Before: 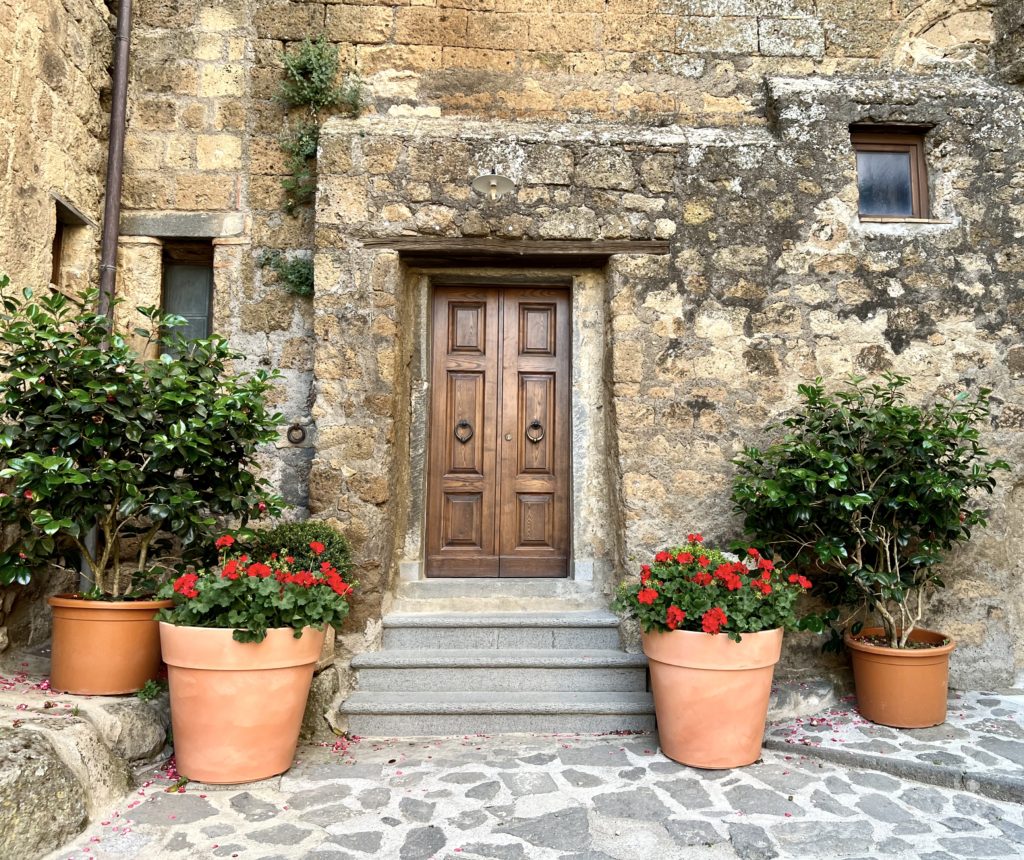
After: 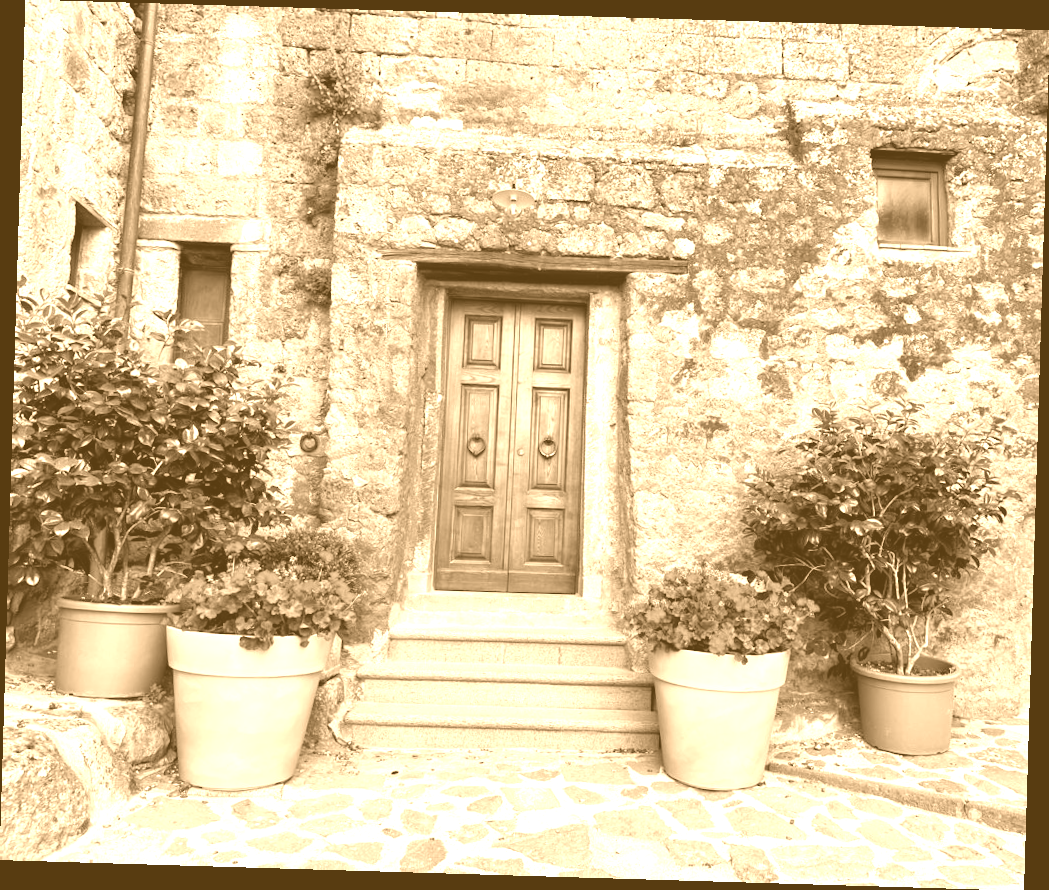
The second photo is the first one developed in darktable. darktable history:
rotate and perspective: rotation 1.72°, automatic cropping off
colorize: hue 28.8°, source mix 100%
